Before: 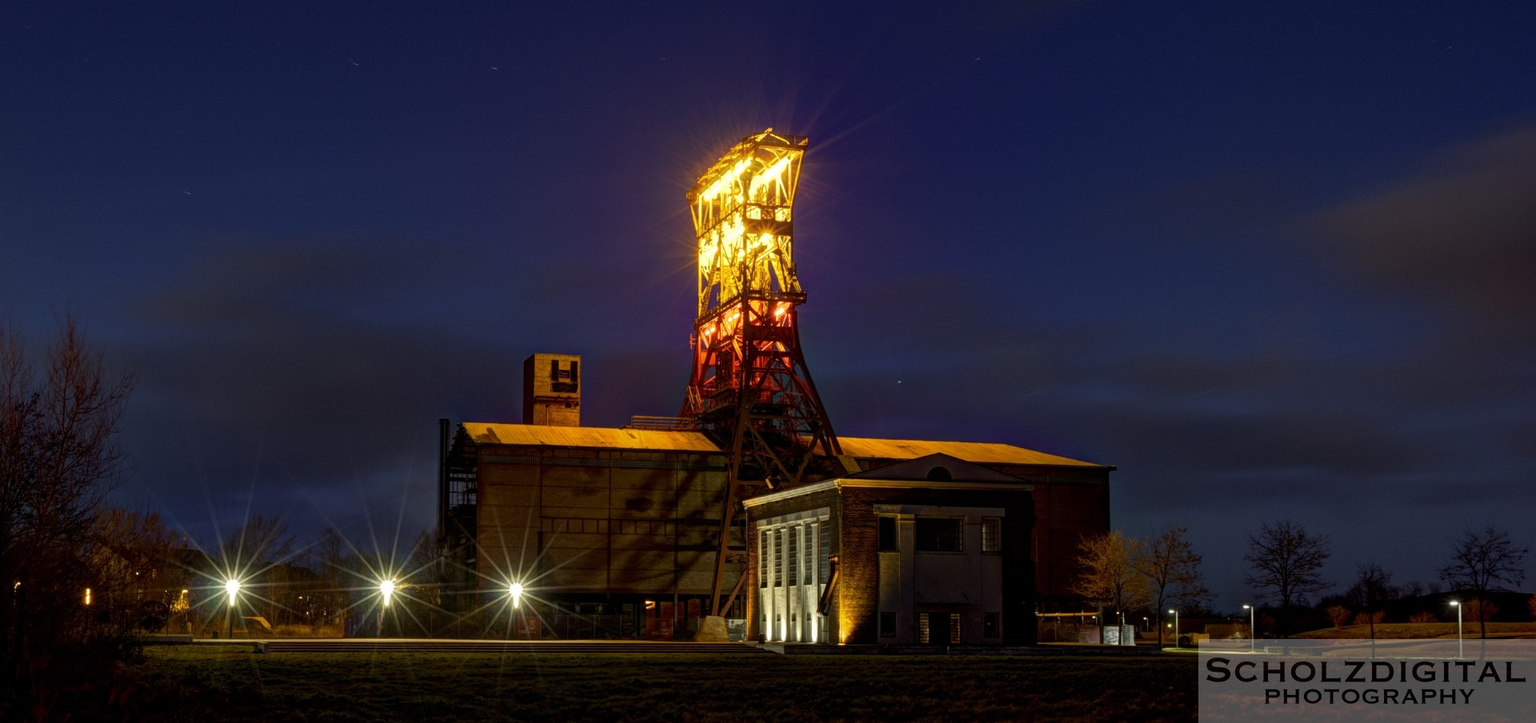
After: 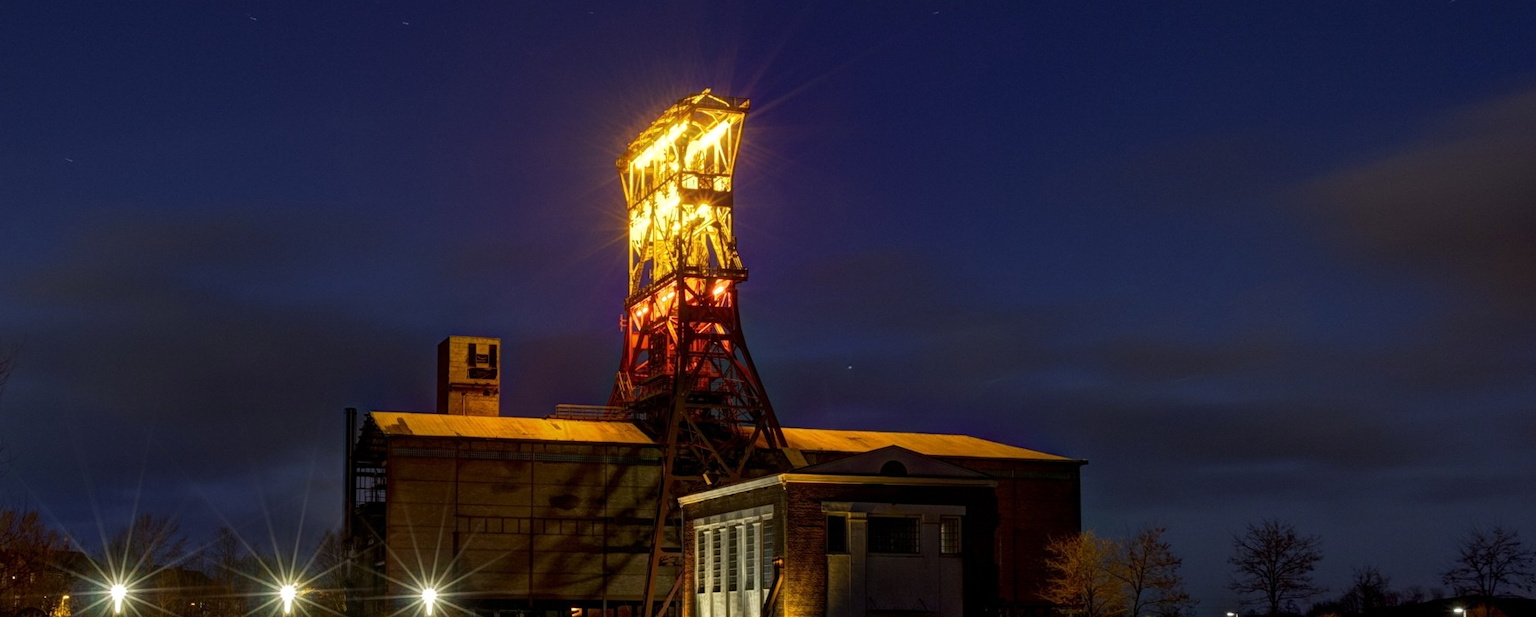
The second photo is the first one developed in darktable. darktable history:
white balance: red 1.004, blue 1.024
crop: left 8.155%, top 6.611%, bottom 15.385%
